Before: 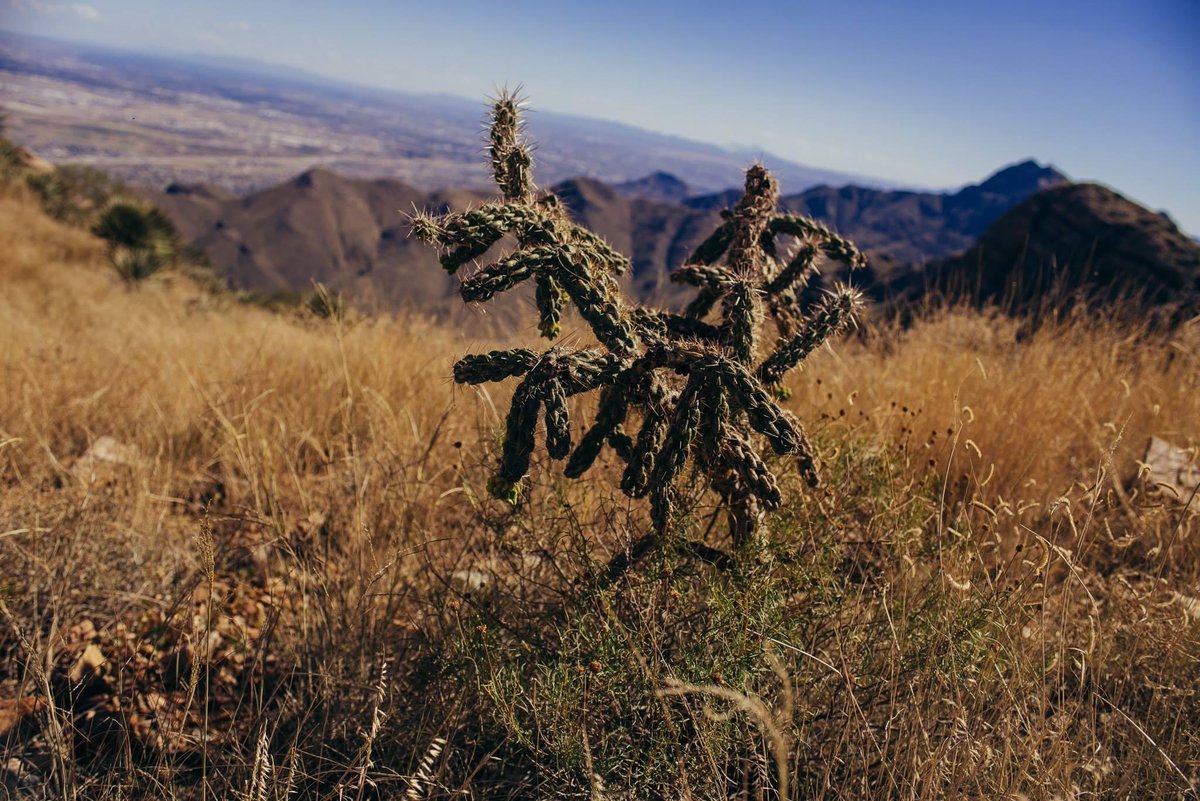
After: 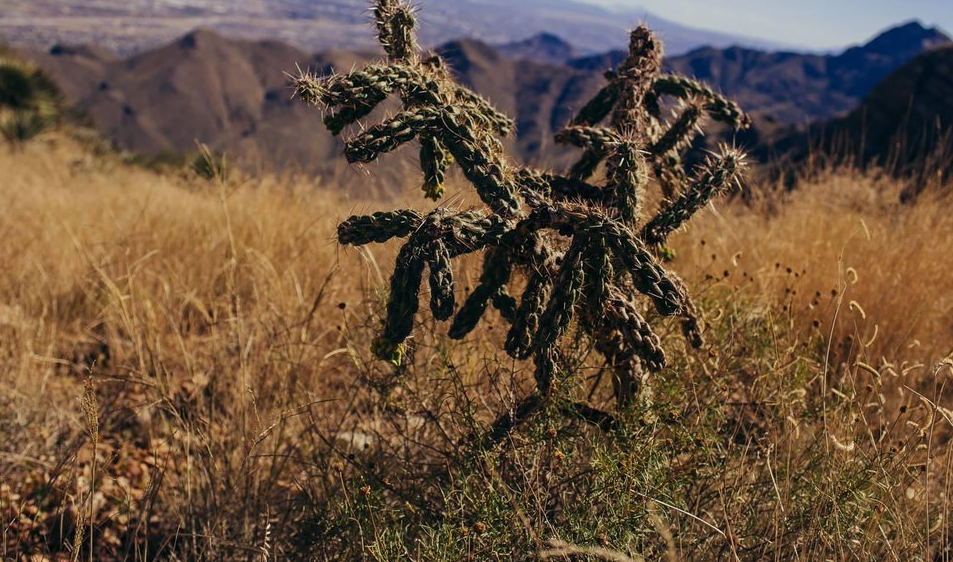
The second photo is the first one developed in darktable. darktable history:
crop: left 9.672%, top 17.437%, right 10.882%, bottom 12.394%
